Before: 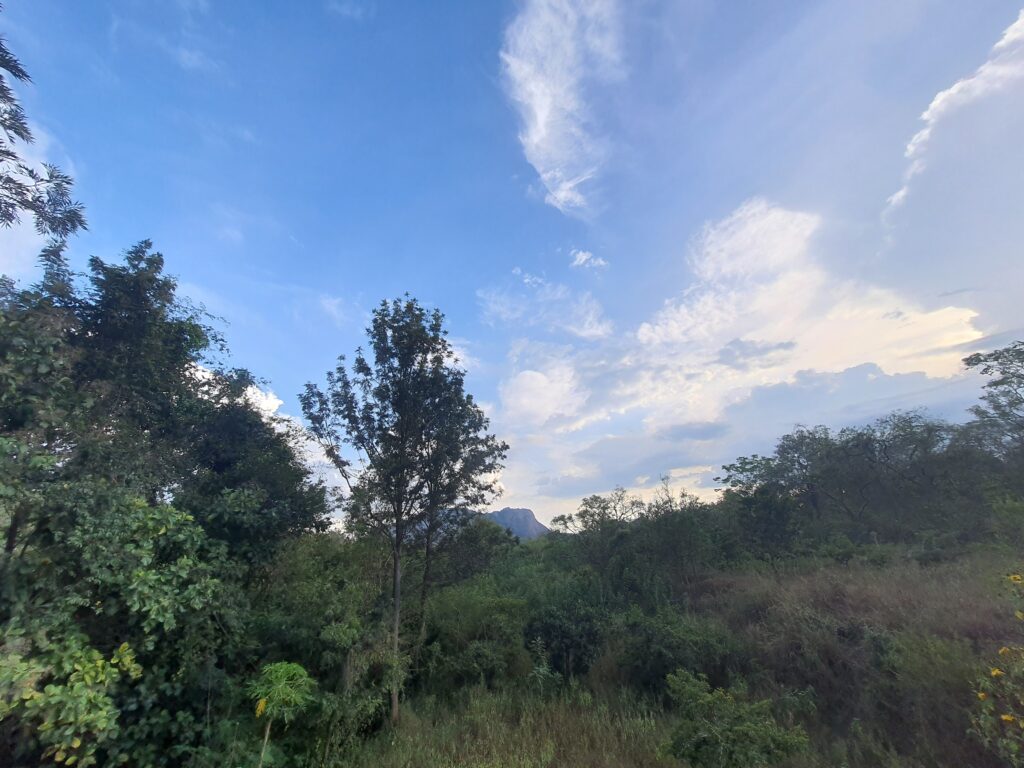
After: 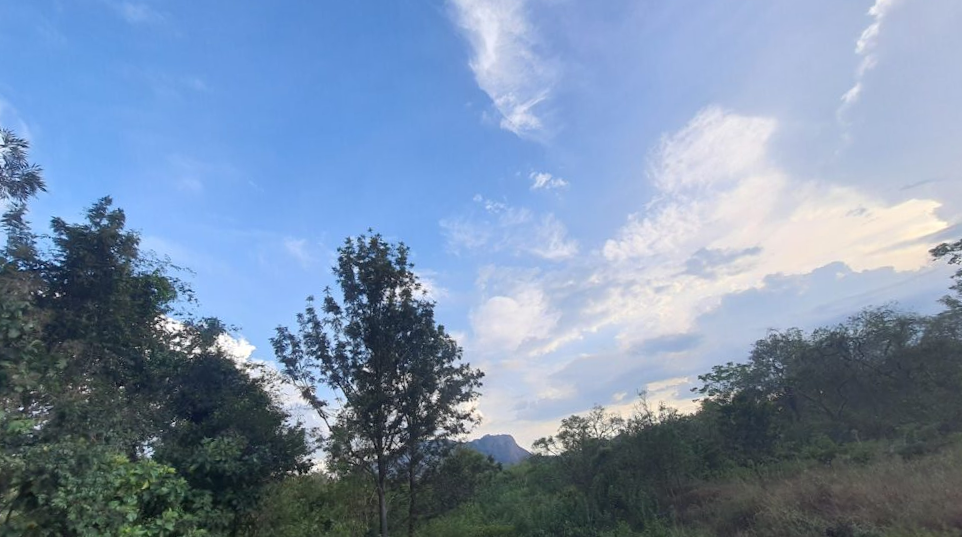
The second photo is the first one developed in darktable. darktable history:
crop: top 5.667%, bottom 17.637%
rotate and perspective: rotation -4.57°, crop left 0.054, crop right 0.944, crop top 0.087, crop bottom 0.914
